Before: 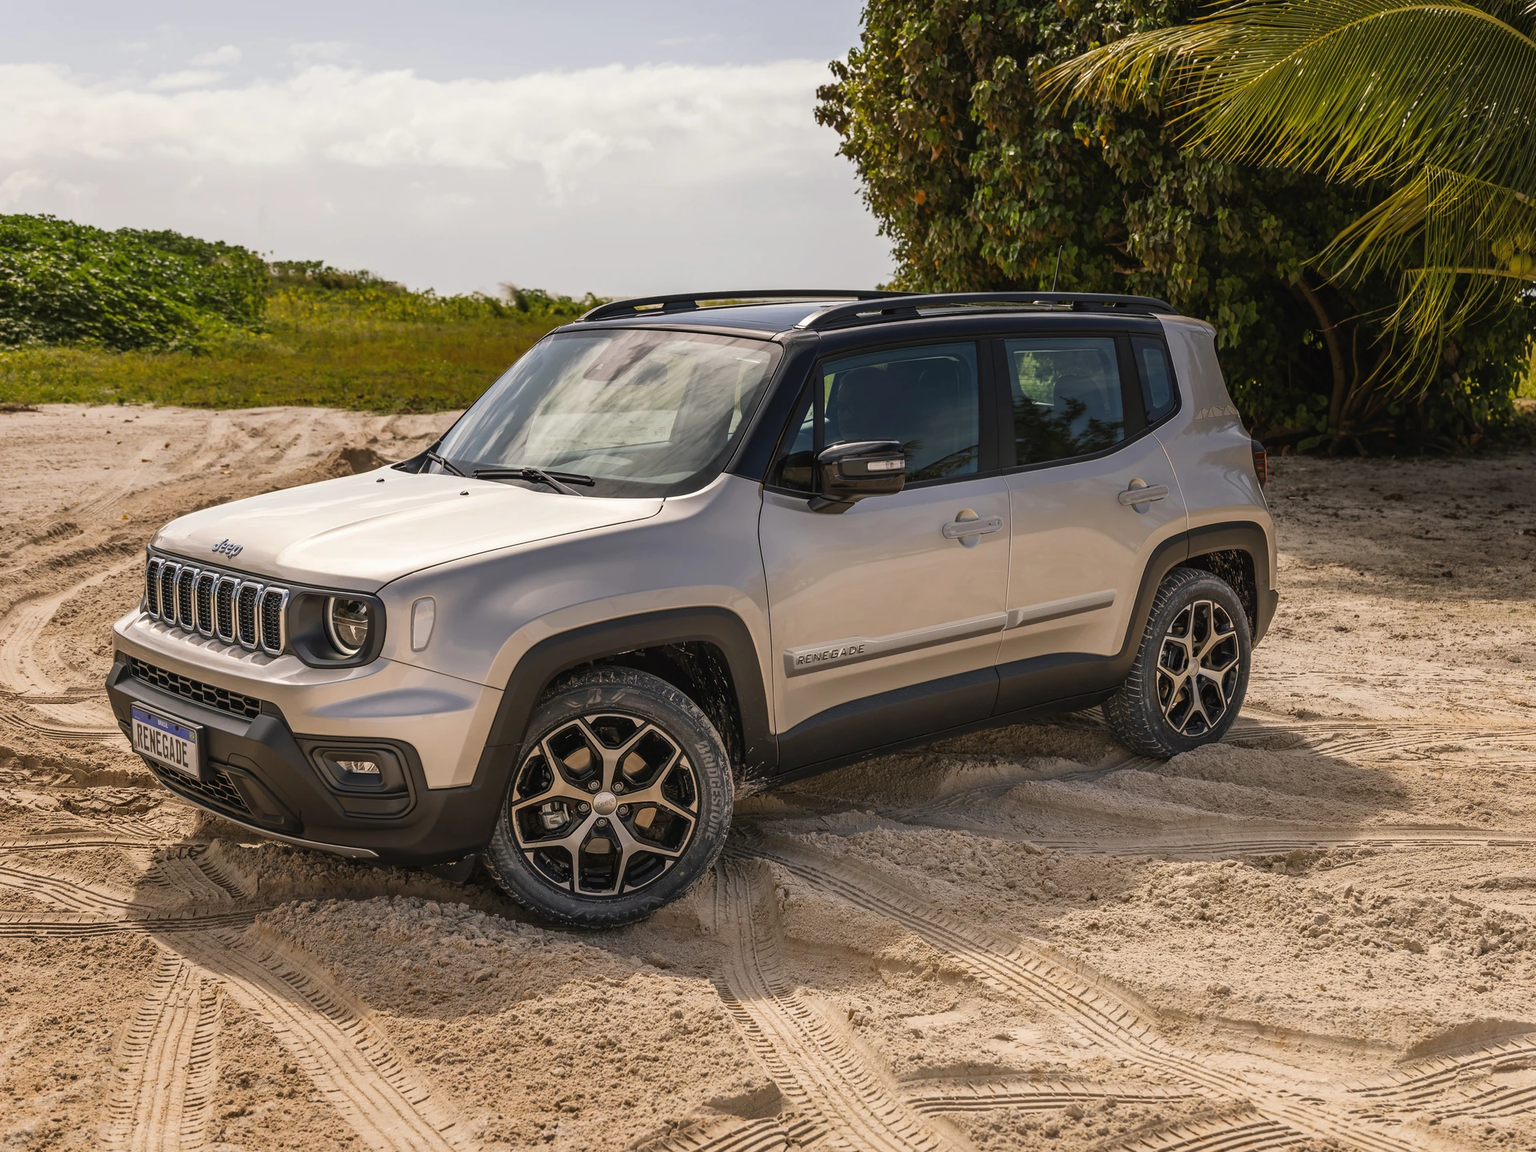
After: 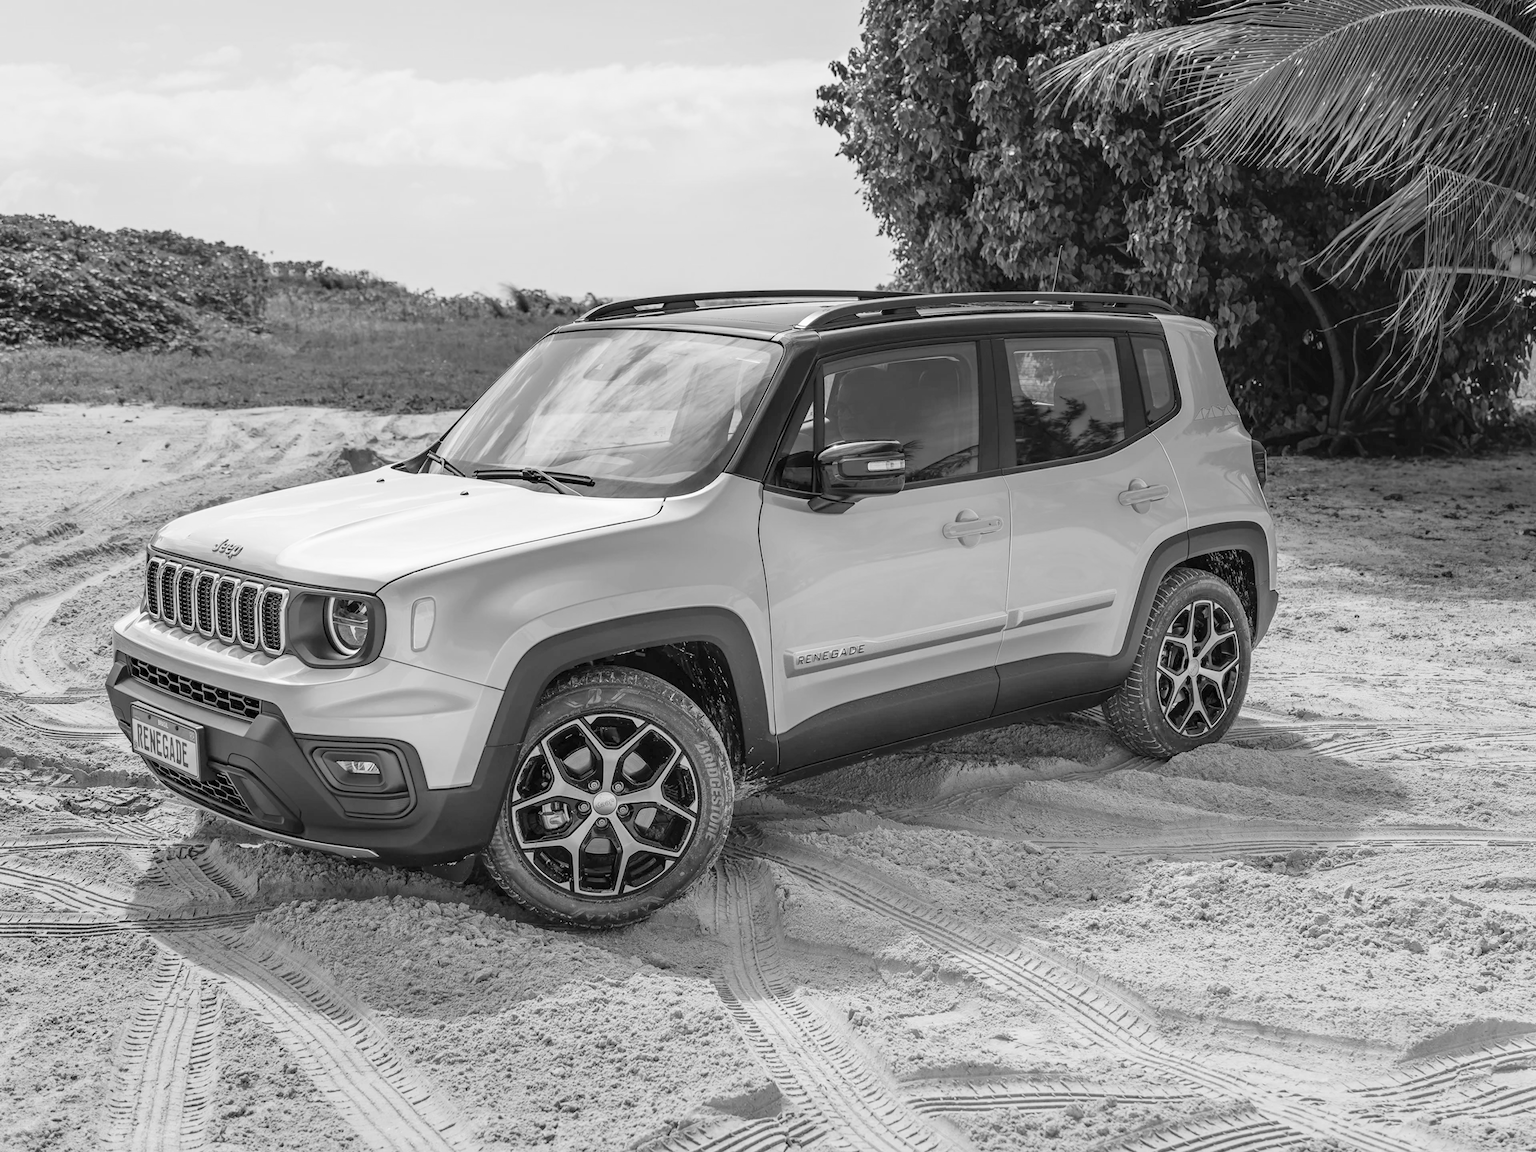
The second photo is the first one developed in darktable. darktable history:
contrast equalizer: octaves 7, y [[0.515 ×6], [0.507 ×6], [0.425 ×6], [0 ×6], [0 ×6]]
color calibration: output gray [0.22, 0.42, 0.37, 0], gray › normalize channels true, illuminant same as pipeline (D50), adaptation XYZ, x 0.346, y 0.359, gamut compression 0
global tonemap: drago (0.7, 100)
